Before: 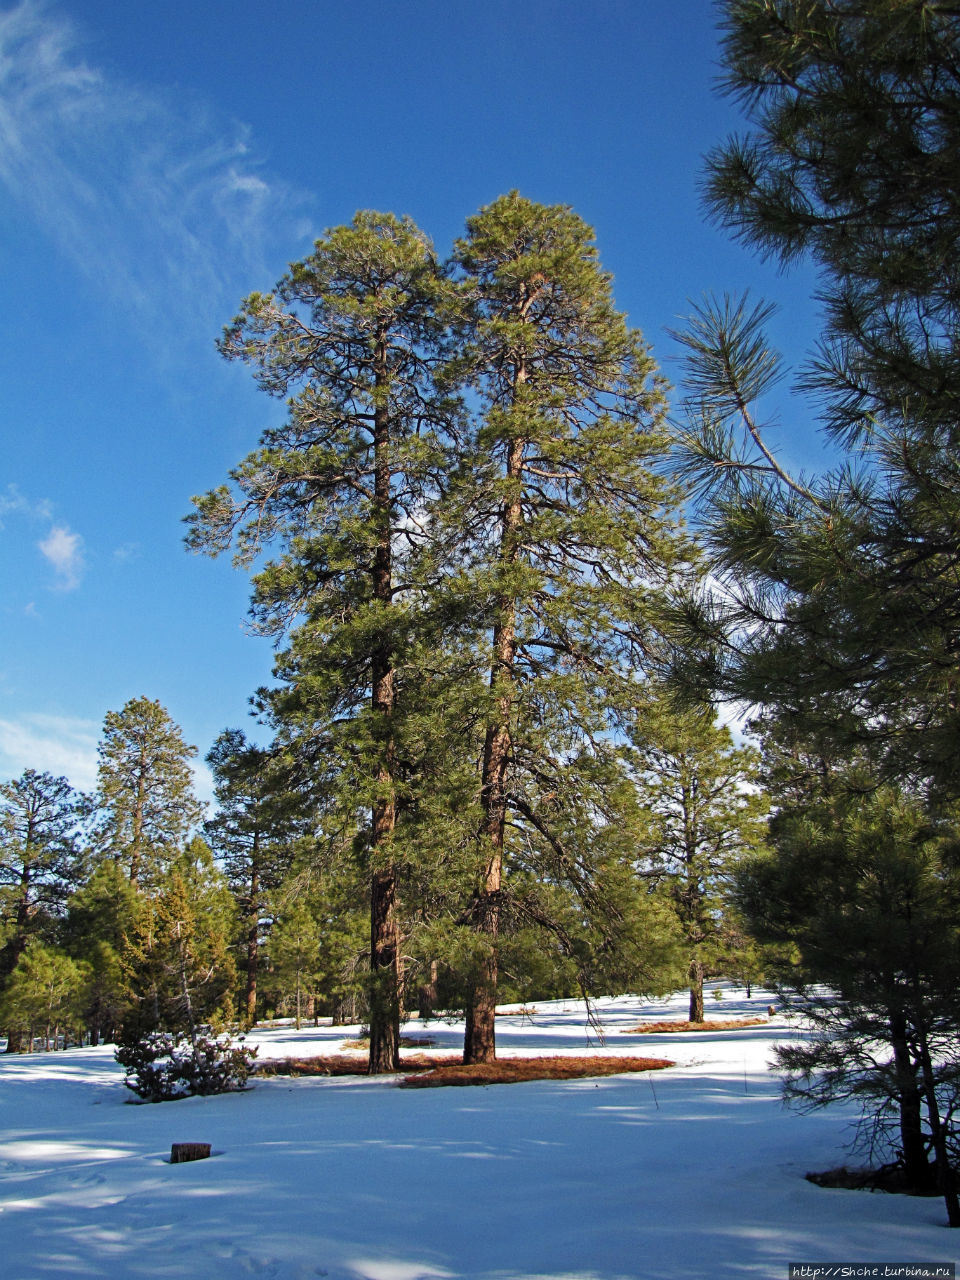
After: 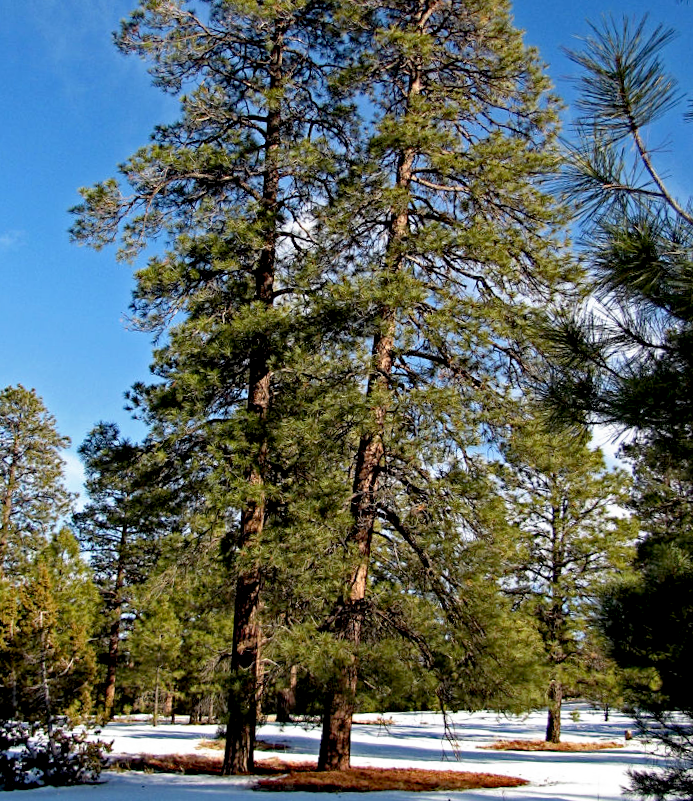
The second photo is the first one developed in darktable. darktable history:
crop and rotate: angle -3.37°, left 9.79%, top 20.73%, right 12.42%, bottom 11.82%
base curve: curves: ch0 [(0.017, 0) (0.425, 0.441) (0.844, 0.933) (1, 1)], preserve colors none
